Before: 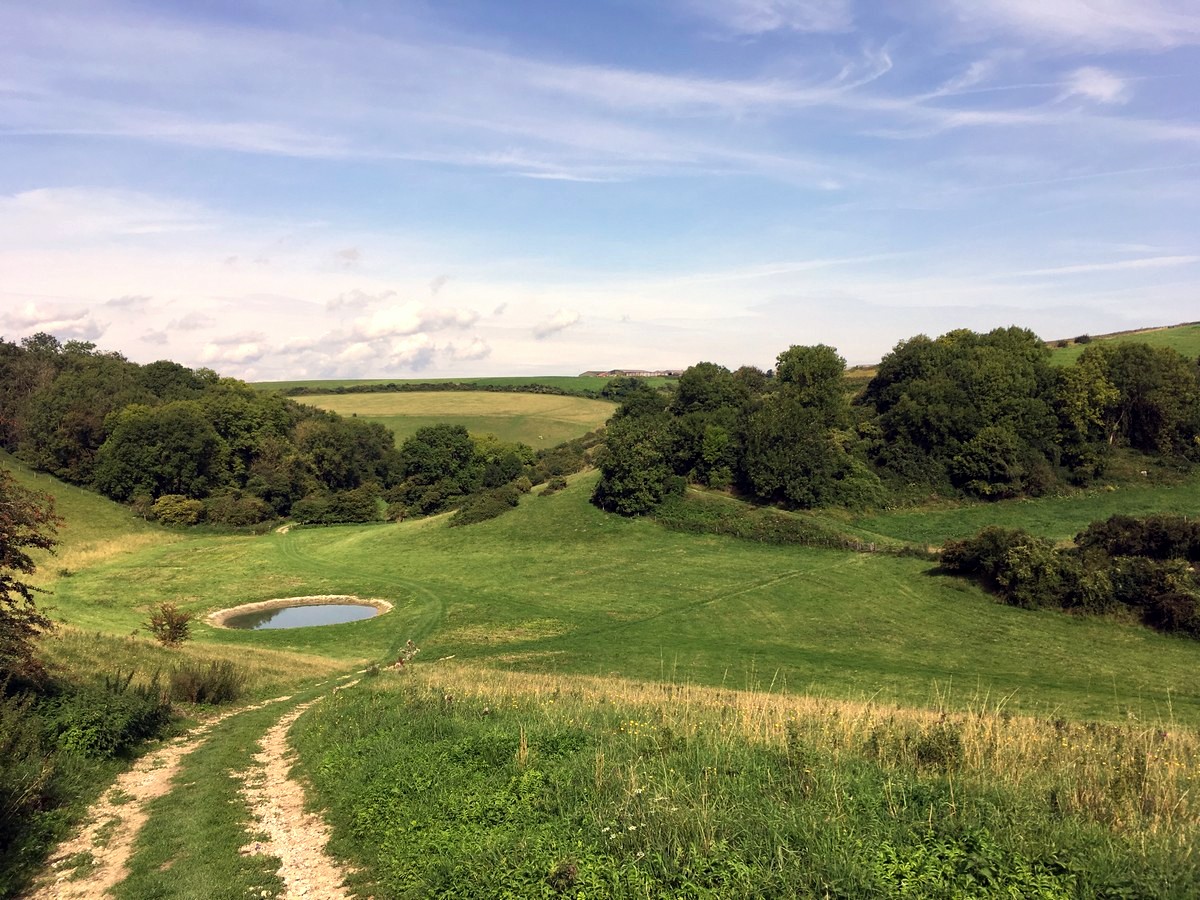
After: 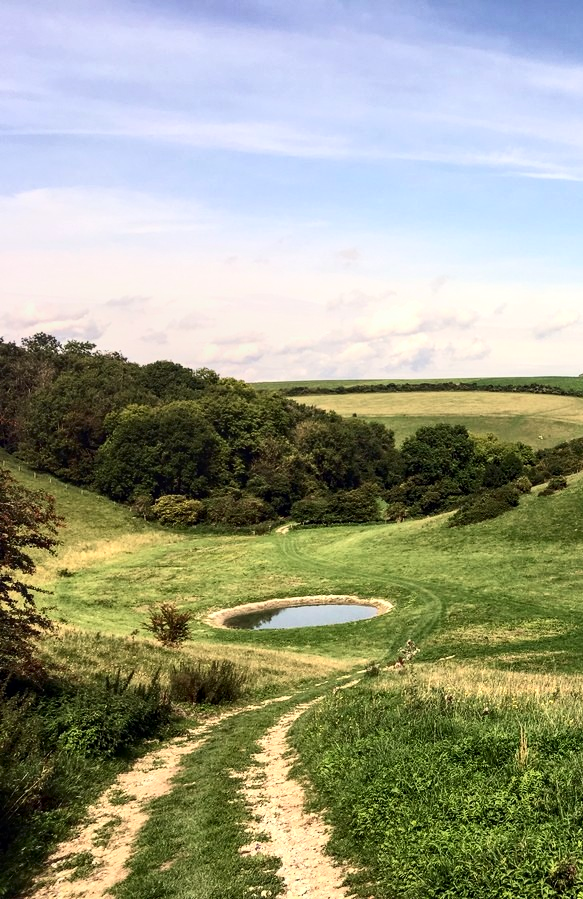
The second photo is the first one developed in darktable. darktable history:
local contrast: on, module defaults
contrast brightness saturation: contrast 0.286
crop and rotate: left 0.021%, top 0%, right 51.369%
